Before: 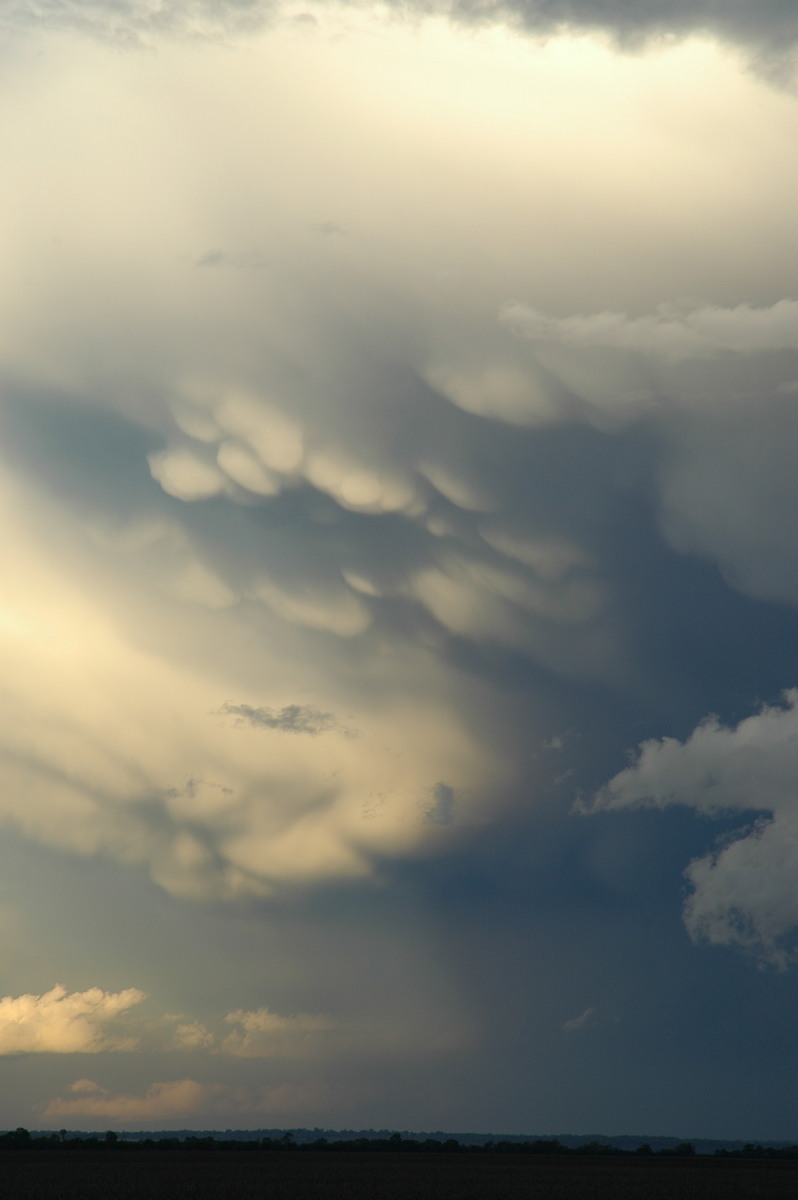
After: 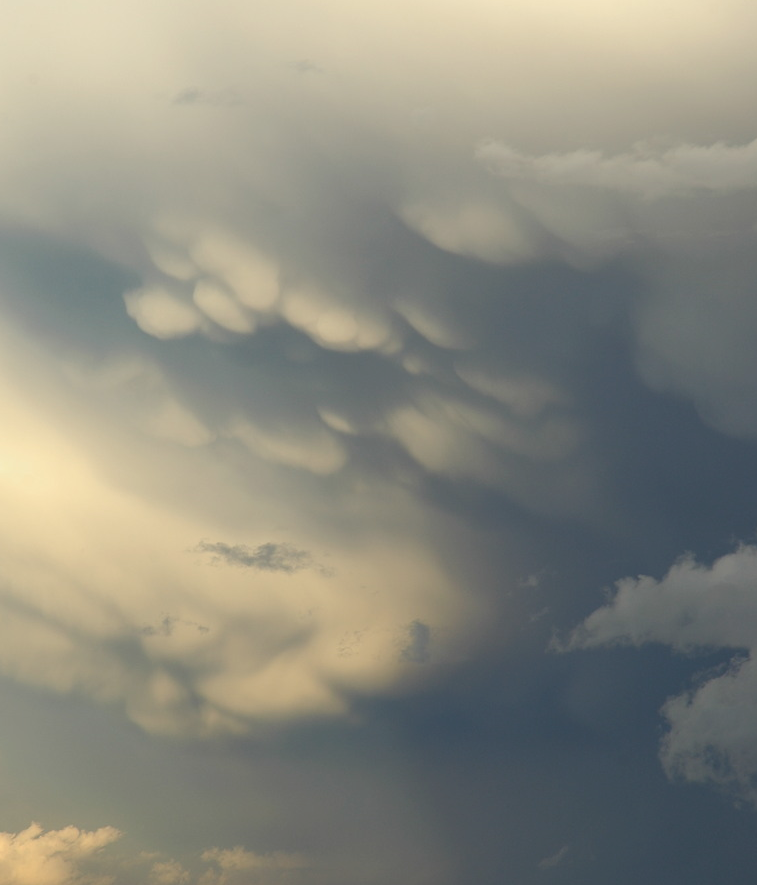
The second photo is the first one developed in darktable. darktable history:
exposure: black level correction -0.022, exposure -0.036 EV, compensate exposure bias true, compensate highlight preservation false
crop and rotate: left 3.014%, top 13.515%, right 2.095%, bottom 12.666%
